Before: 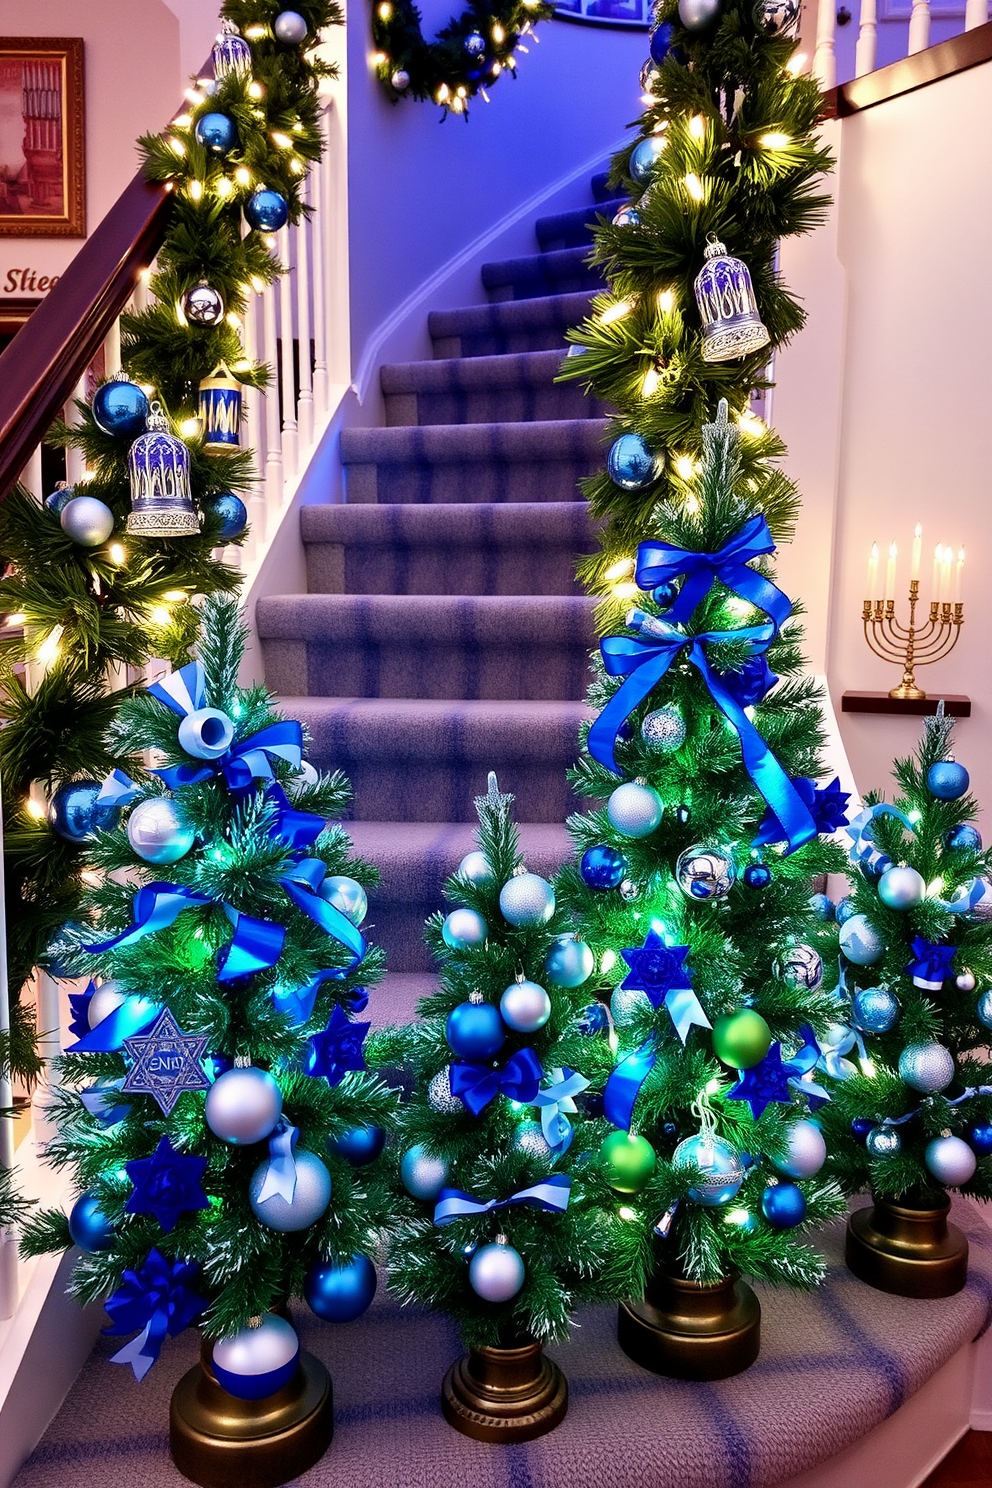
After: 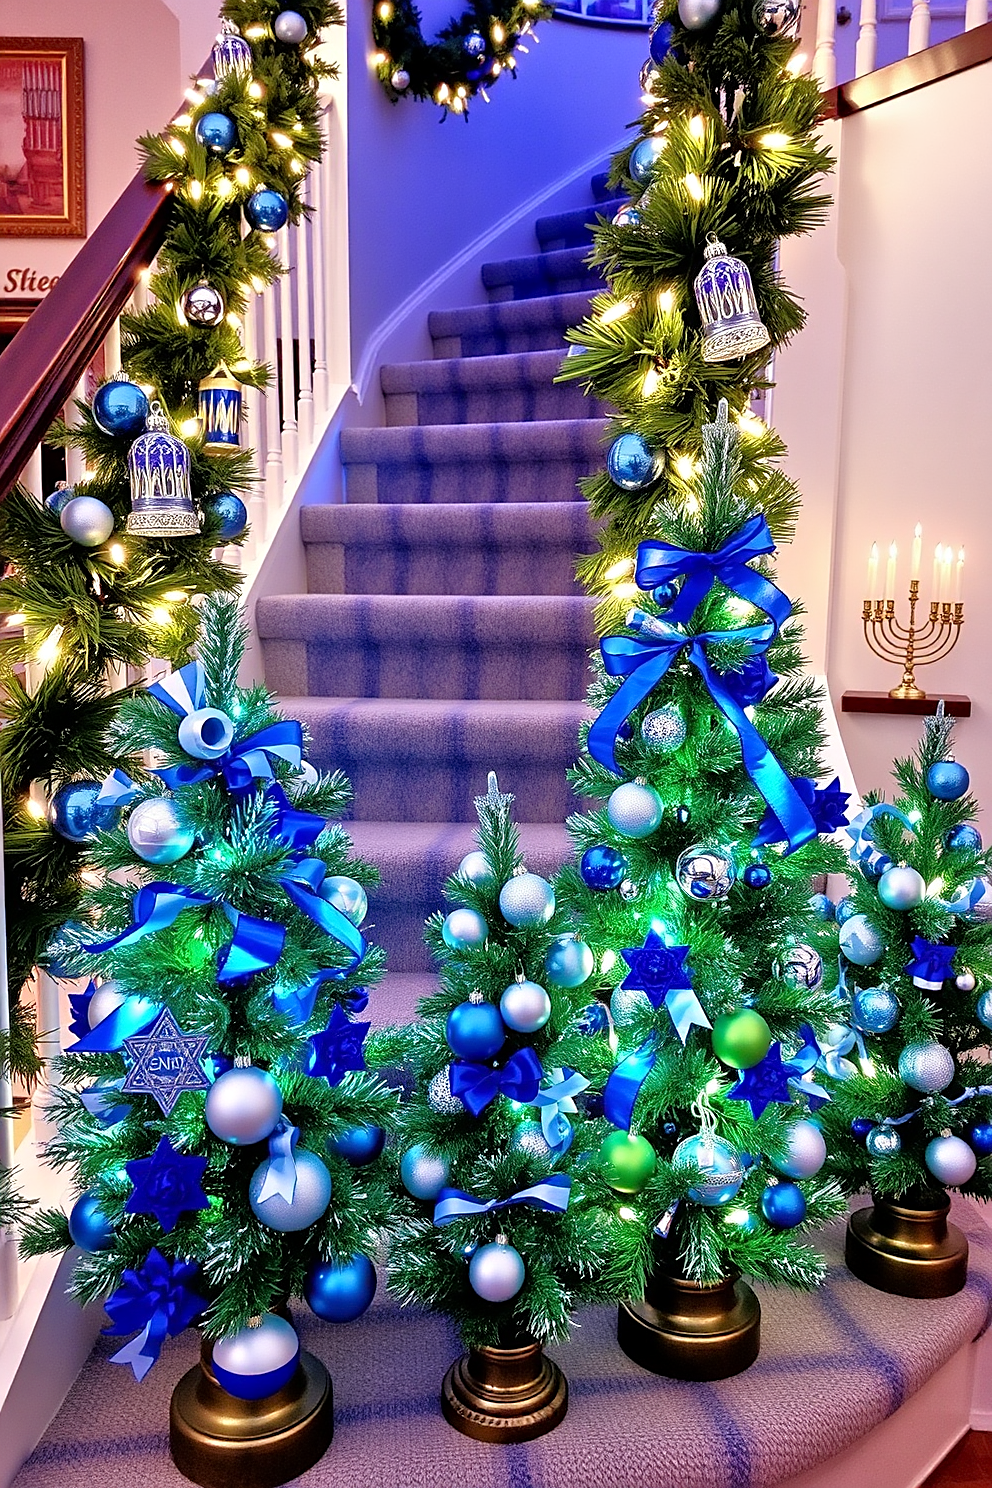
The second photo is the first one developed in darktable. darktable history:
sharpen: on, module defaults
tone equalizer: -7 EV 0.147 EV, -6 EV 0.624 EV, -5 EV 1.15 EV, -4 EV 1.31 EV, -3 EV 1.16 EV, -2 EV 0.6 EV, -1 EV 0.166 EV
